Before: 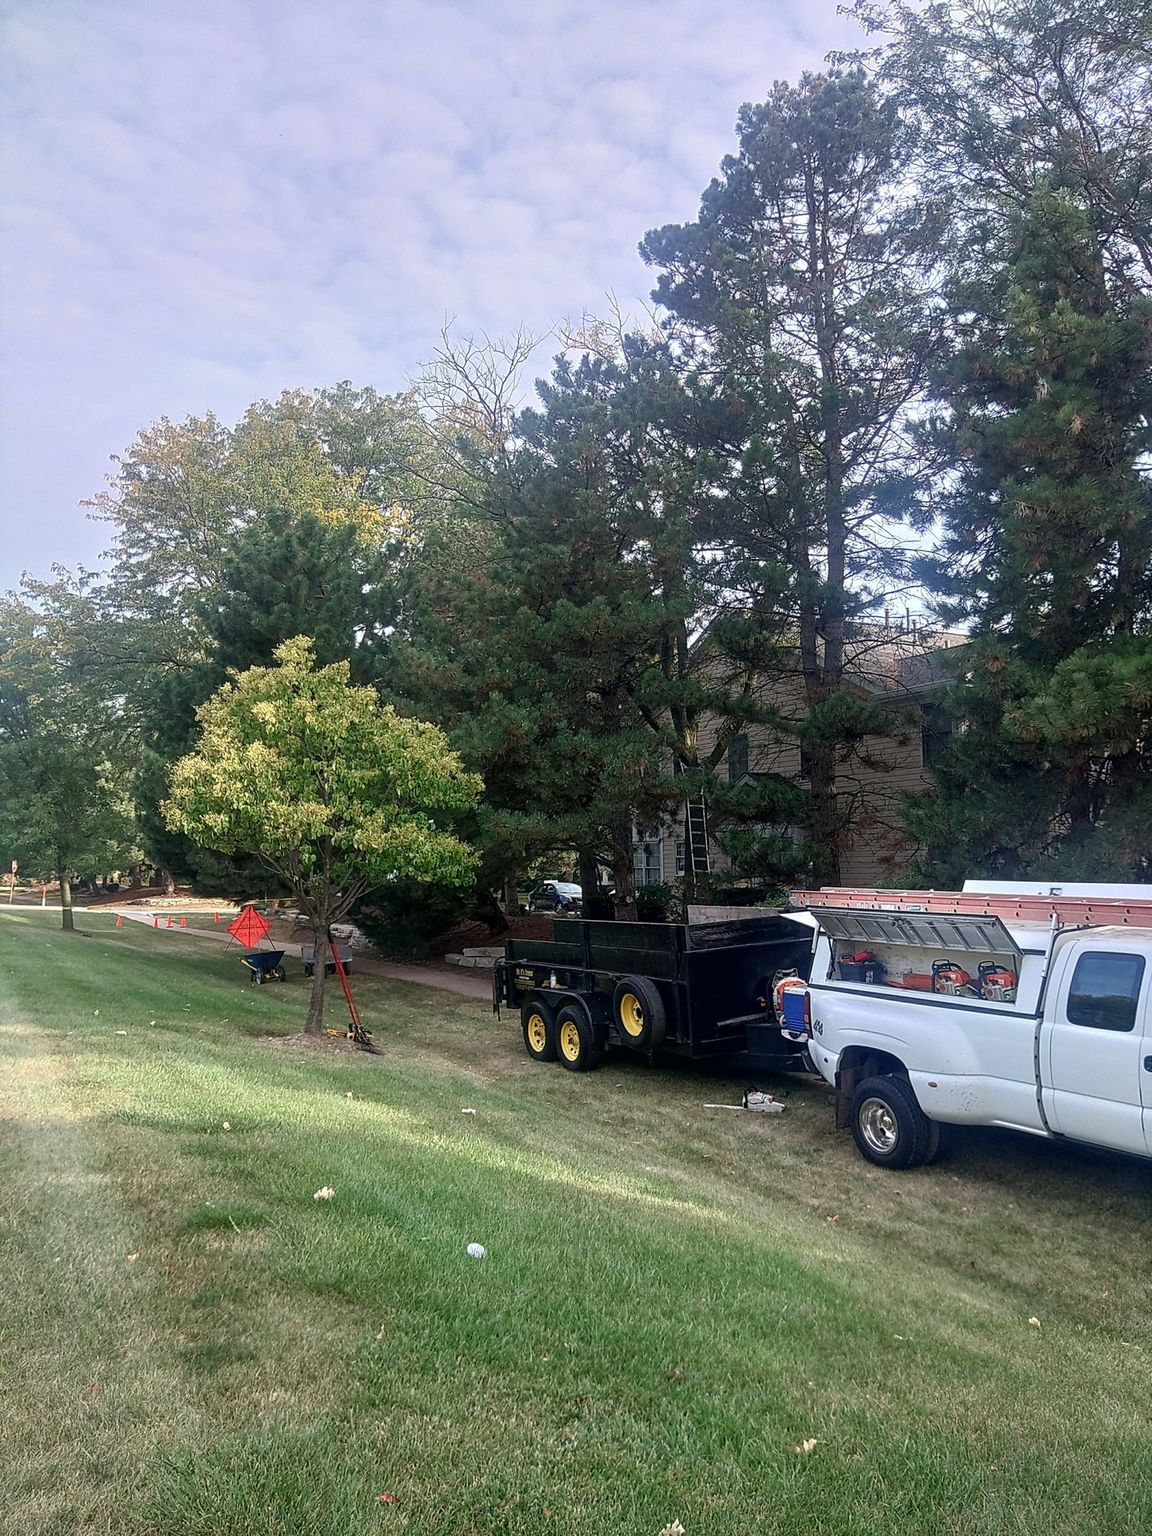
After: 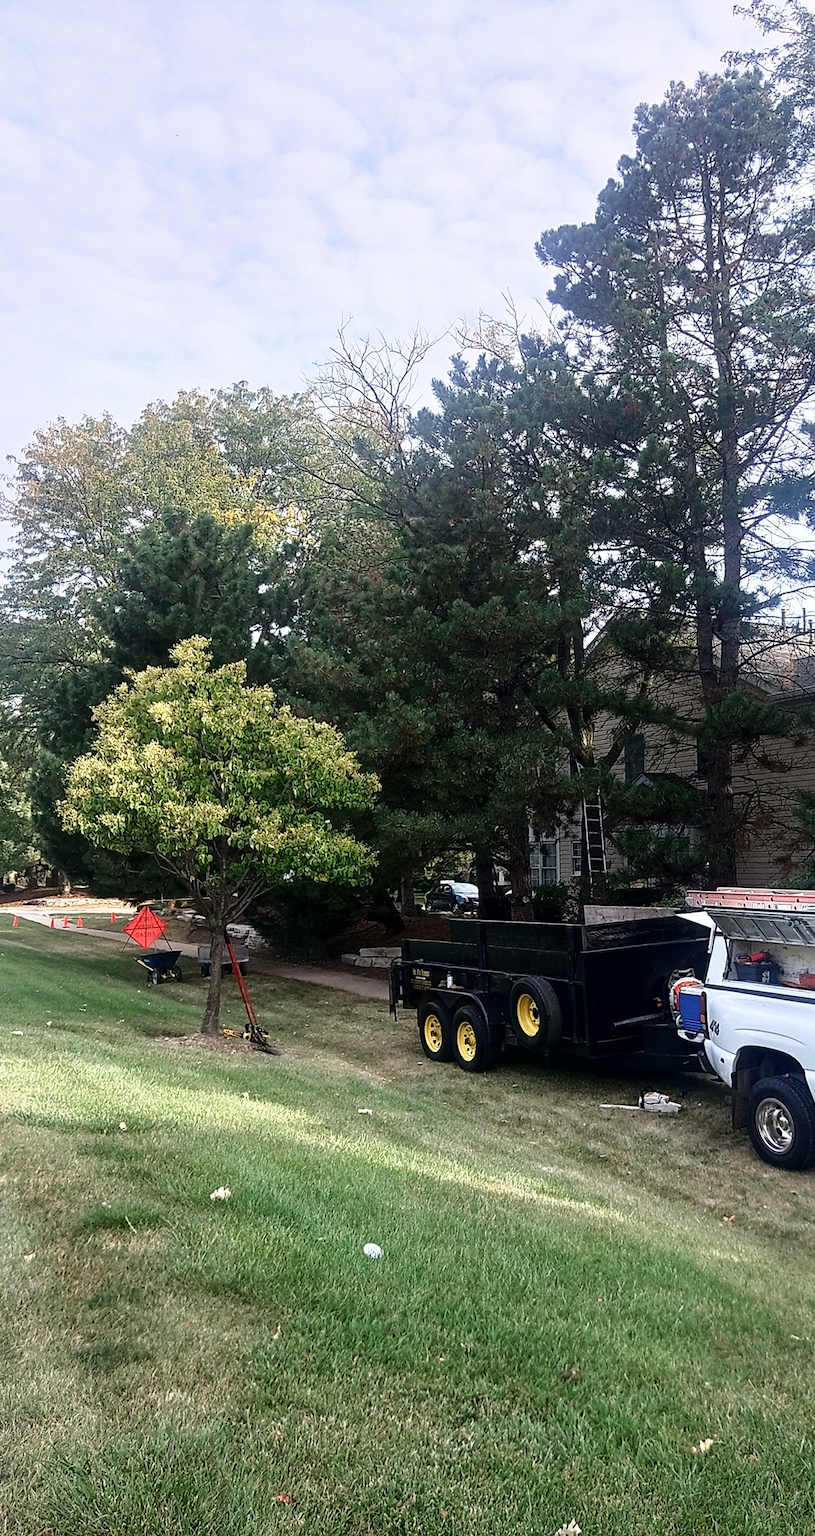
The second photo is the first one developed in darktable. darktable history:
crop and rotate: left 9.061%, right 20.142%
base curve: curves: ch0 [(0, 0) (0.688, 0.865) (1, 1)], preserve colors none
tone curve: curves: ch0 [(0, 0) (0.224, 0.12) (0.375, 0.296) (0.528, 0.472) (0.681, 0.634) (0.8, 0.766) (0.873, 0.877) (1, 1)], preserve colors basic power
